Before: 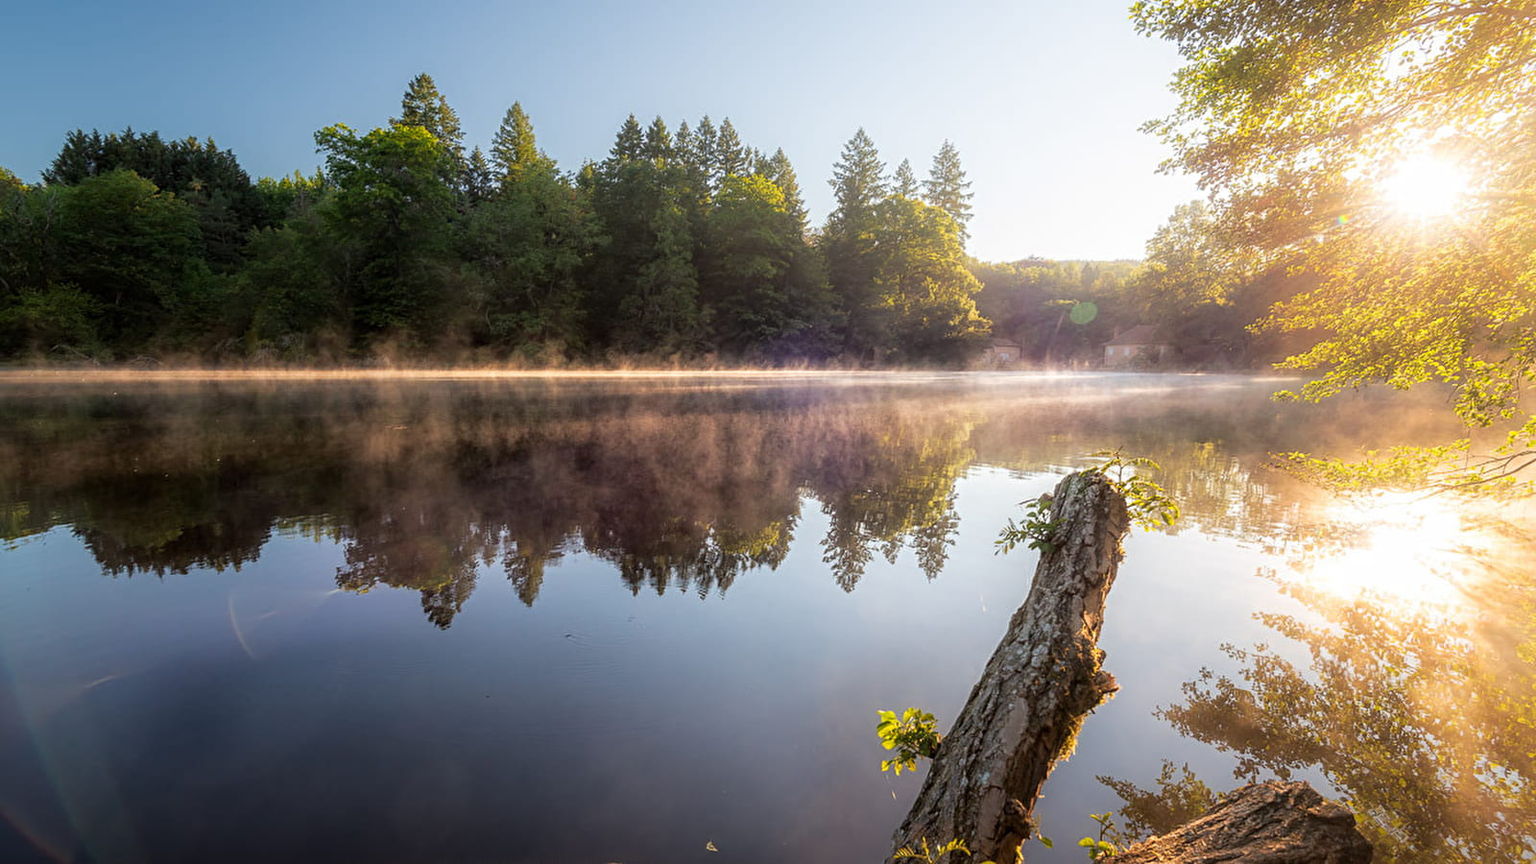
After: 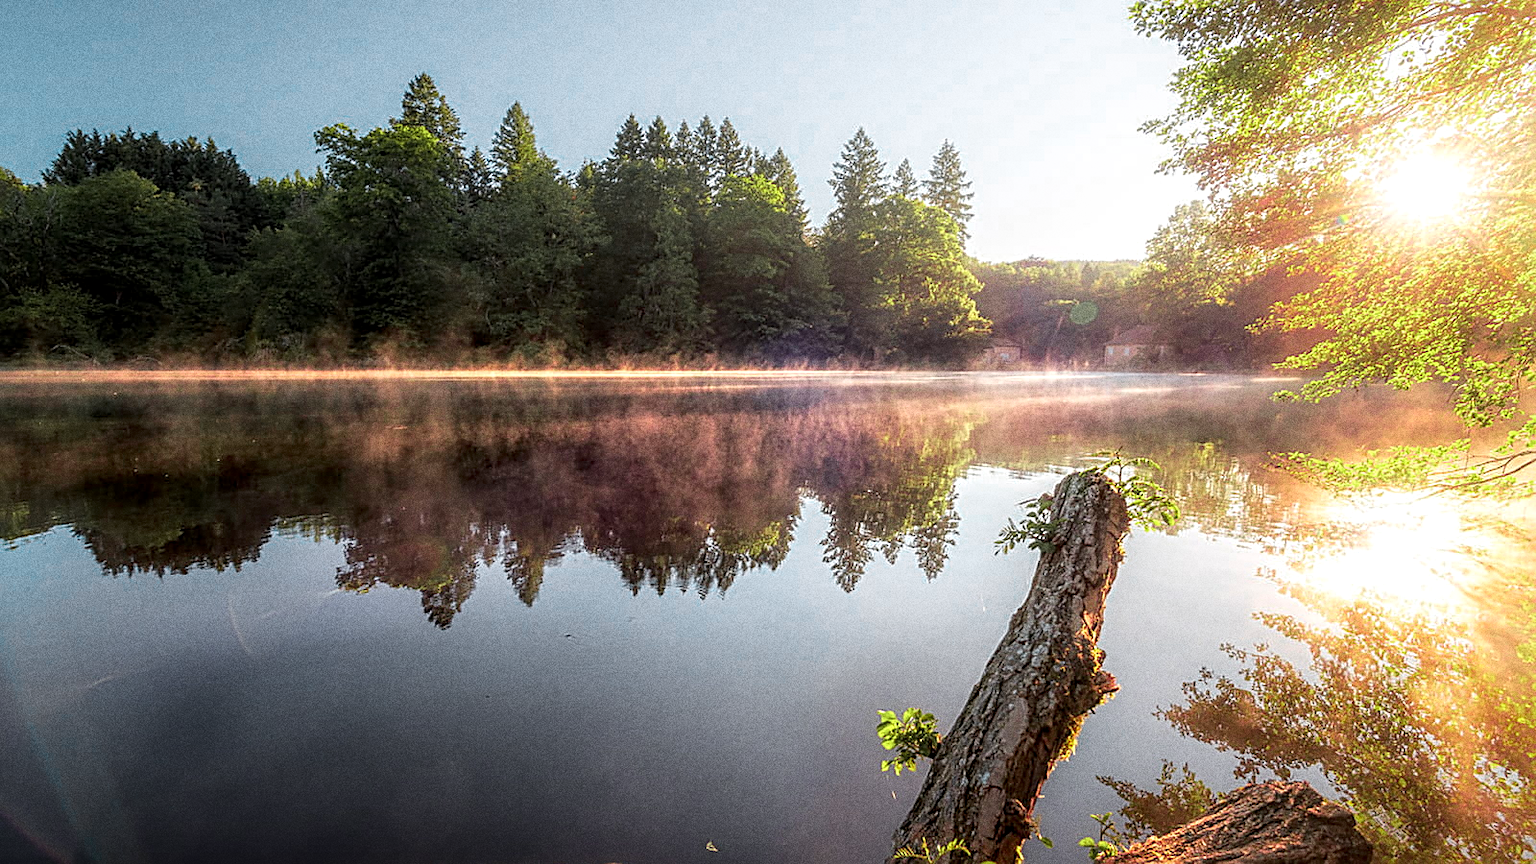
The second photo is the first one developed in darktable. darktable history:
color zones: curves: ch0 [(0, 0.533) (0.126, 0.533) (0.234, 0.533) (0.368, 0.357) (0.5, 0.5) (0.625, 0.5) (0.74, 0.637) (0.875, 0.5)]; ch1 [(0.004, 0.708) (0.129, 0.662) (0.25, 0.5) (0.375, 0.331) (0.496, 0.396) (0.625, 0.649) (0.739, 0.26) (0.875, 0.5) (1, 0.478)]; ch2 [(0, 0.409) (0.132, 0.403) (0.236, 0.558) (0.379, 0.448) (0.5, 0.5) (0.625, 0.5) (0.691, 0.39) (0.875, 0.5)]
local contrast: on, module defaults
grain: coarseness 0.09 ISO, strength 40%
sharpen: on, module defaults
